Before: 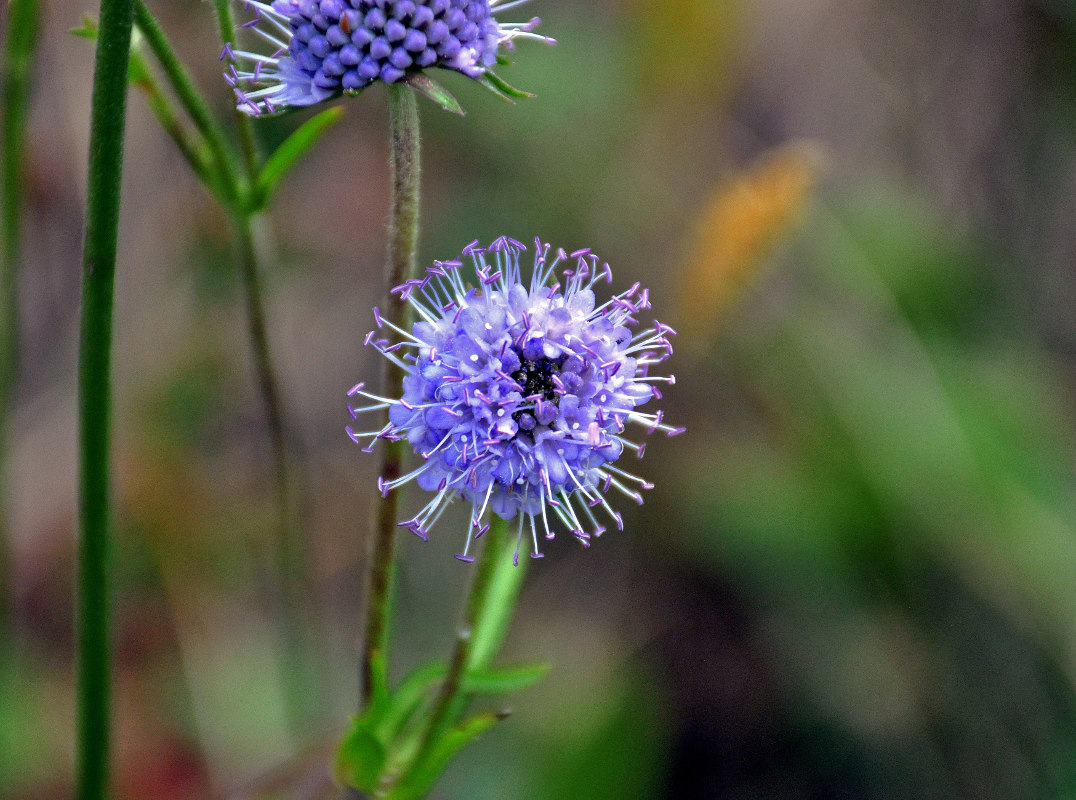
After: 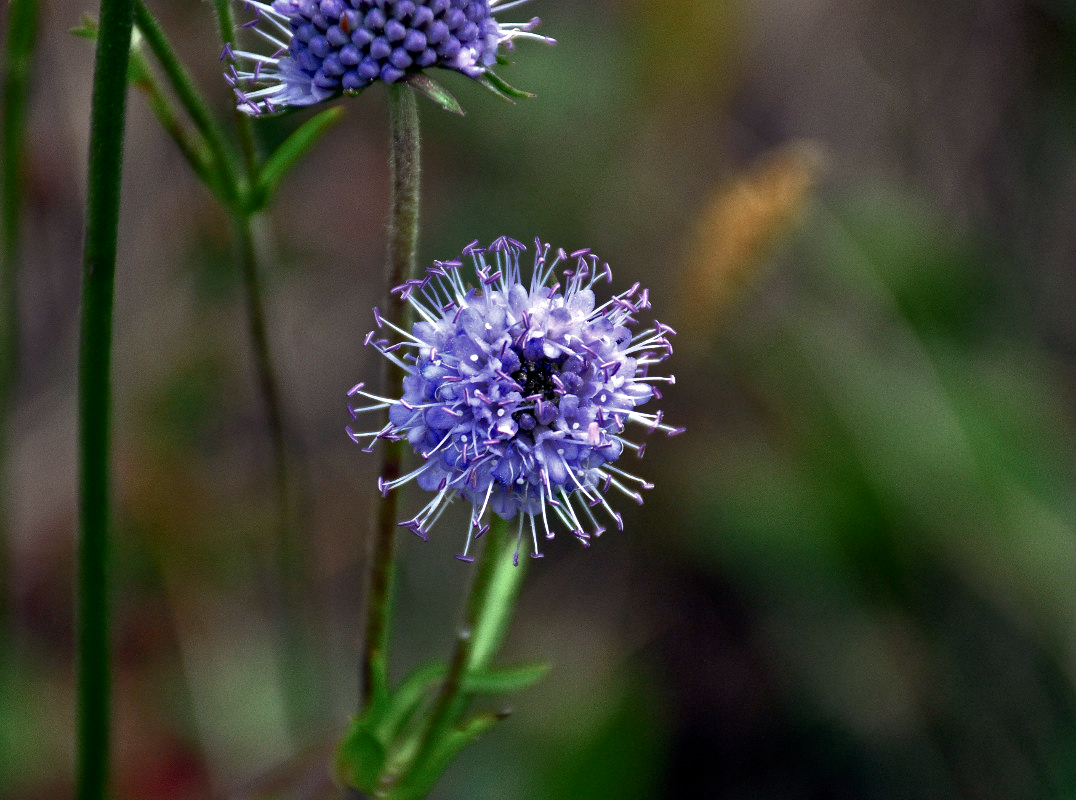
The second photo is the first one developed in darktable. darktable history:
color balance rgb: perceptual saturation grading › highlights -31.88%, perceptual saturation grading › mid-tones 5.8%, perceptual saturation grading › shadows 18.12%, perceptual brilliance grading › highlights 3.62%, perceptual brilliance grading › mid-tones -18.12%, perceptual brilliance grading › shadows -41.3%
contrast brightness saturation: saturation 0.13
